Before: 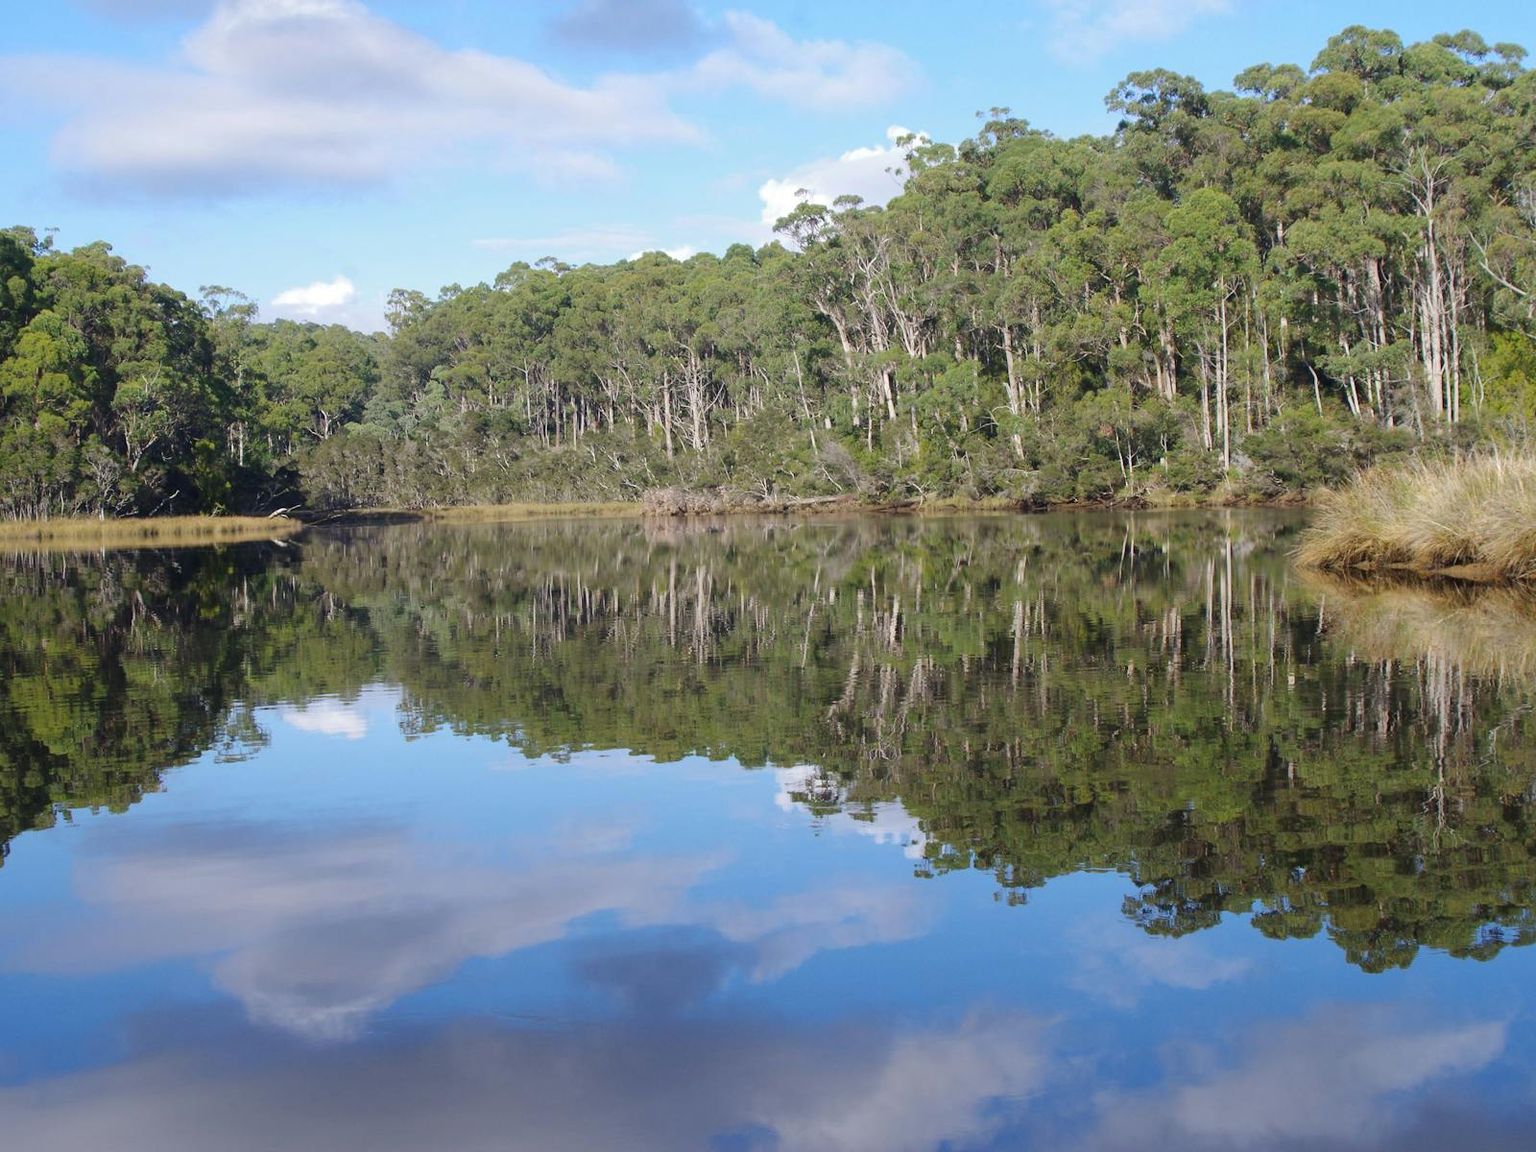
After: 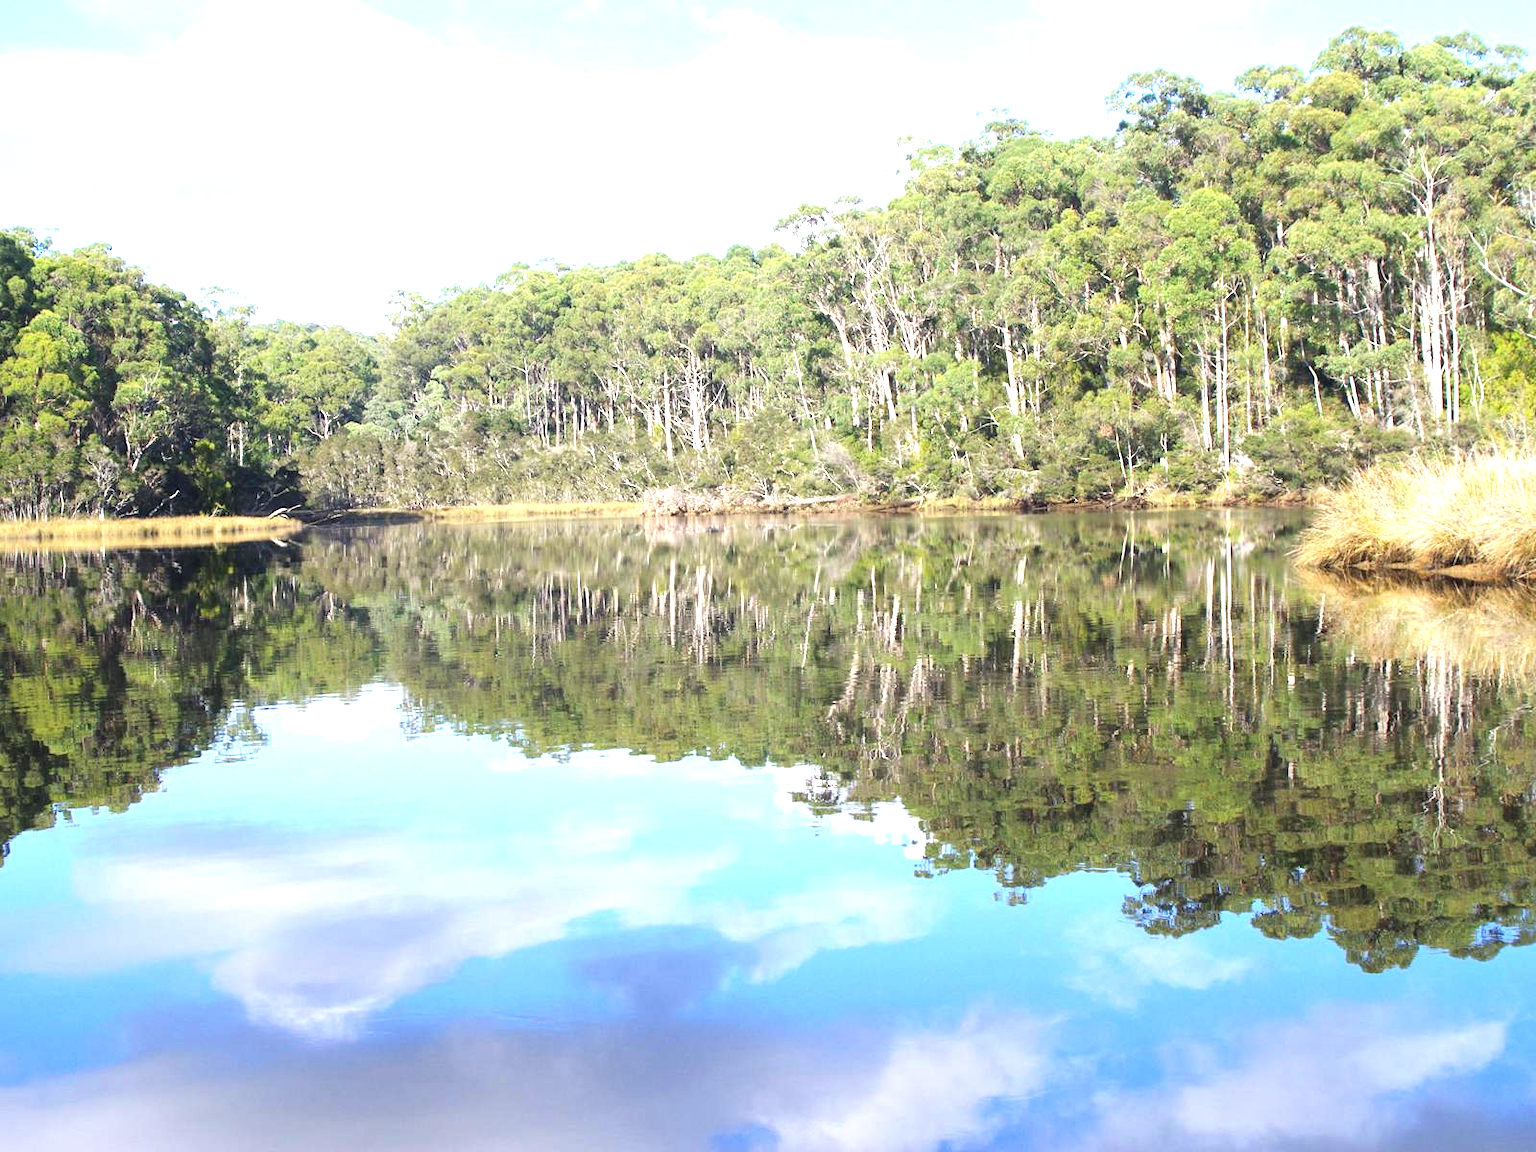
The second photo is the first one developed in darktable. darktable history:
tone equalizer: -8 EV -0.378 EV, -7 EV -0.42 EV, -6 EV -0.358 EV, -5 EV -0.252 EV, -3 EV 0.23 EV, -2 EV 0.316 EV, -1 EV 0.404 EV, +0 EV 0.443 EV, luminance estimator HSV value / RGB max
exposure: black level correction 0, exposure 1.096 EV, compensate exposure bias true, compensate highlight preservation false
